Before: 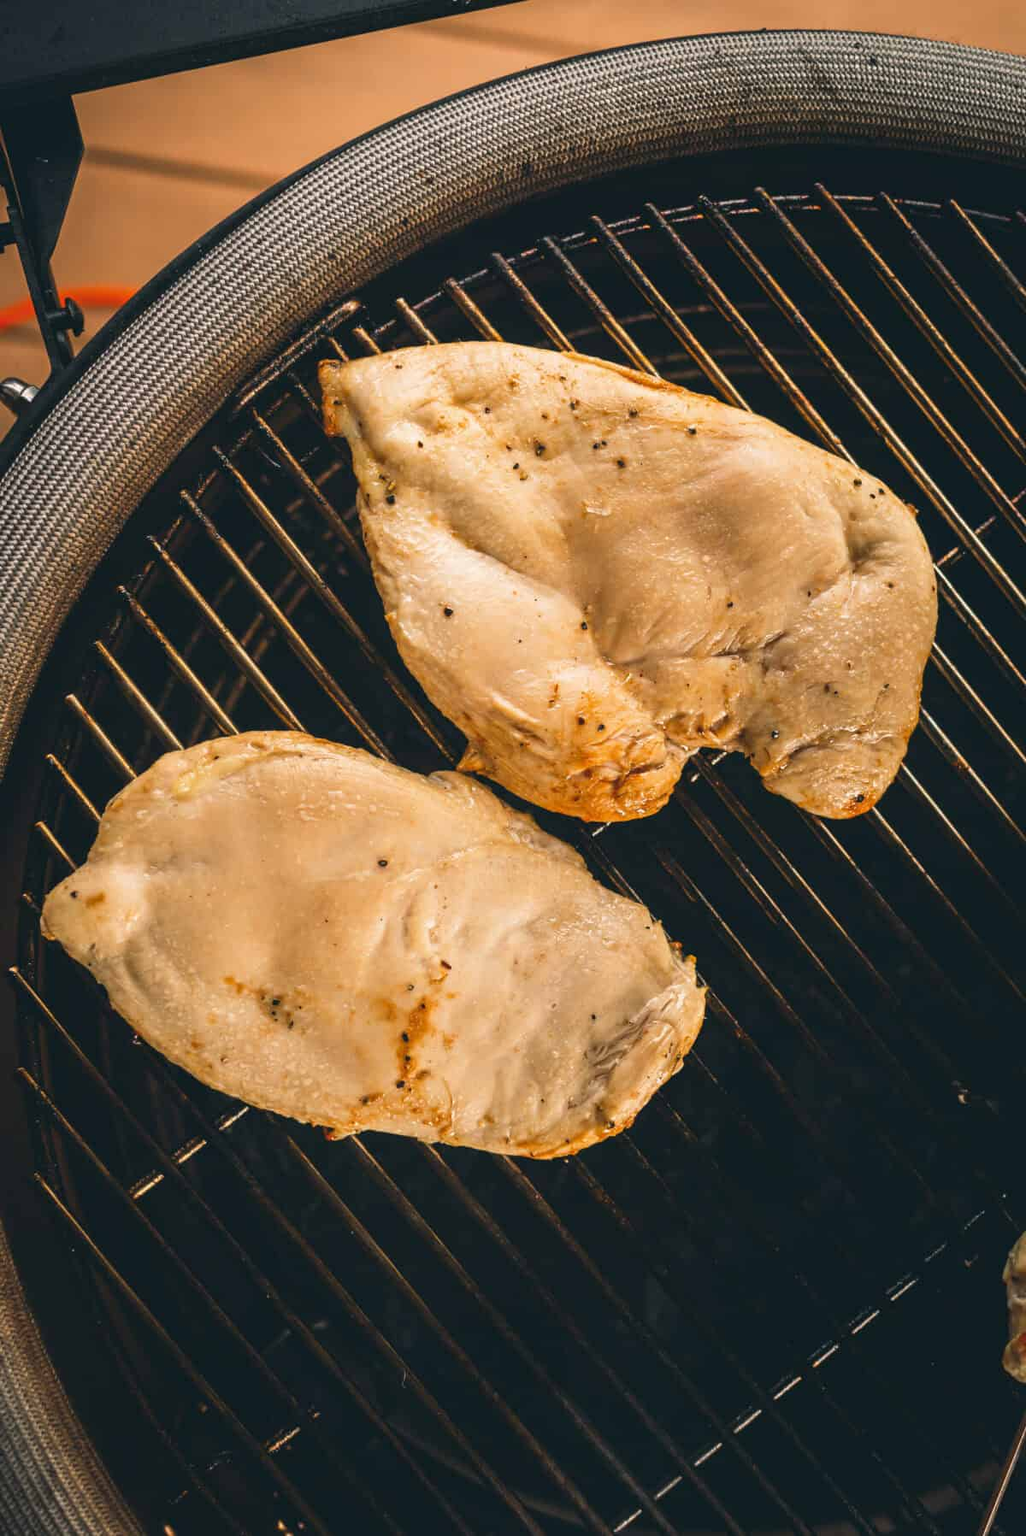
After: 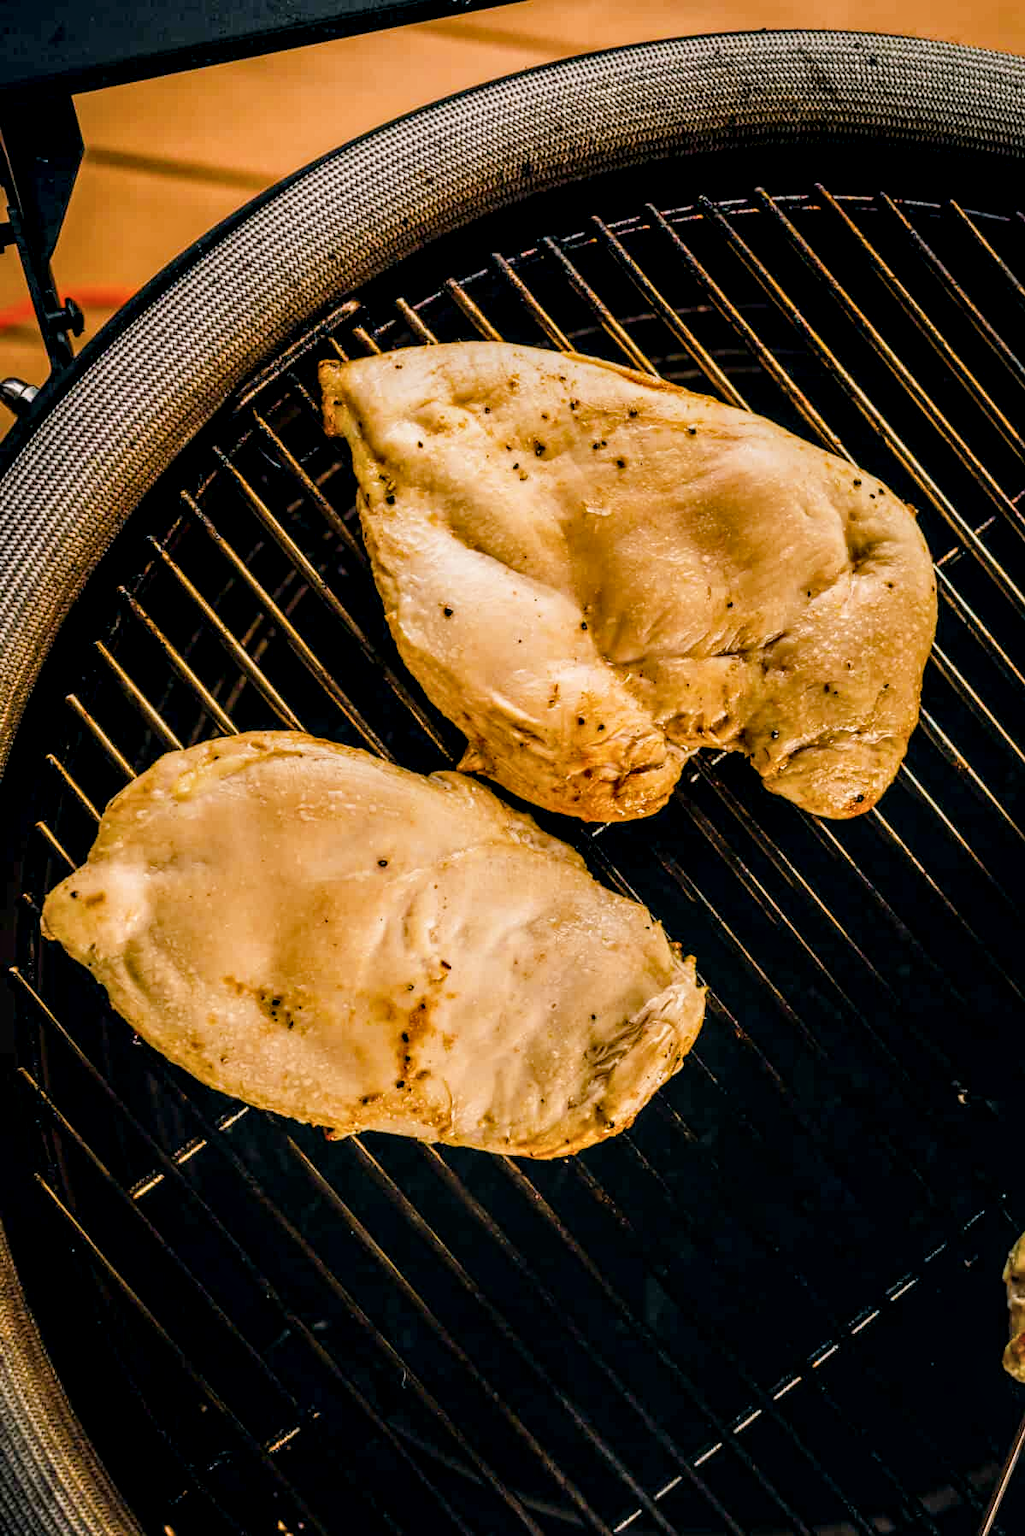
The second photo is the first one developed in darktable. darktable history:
filmic rgb: black relative exposure -7.65 EV, white relative exposure 4.56 EV, hardness 3.61
color balance rgb: highlights gain › chroma 0.282%, highlights gain › hue 330.13°, global offset › luminance -0.5%, perceptual saturation grading › global saturation 20%, perceptual saturation grading › highlights -14.14%, perceptual saturation grading › shadows 49.654%, perceptual brilliance grading › global brilliance 2.619%, global vibrance 26.015%, contrast 6.191%
local contrast: highlights 60%, shadows 64%, detail 160%
